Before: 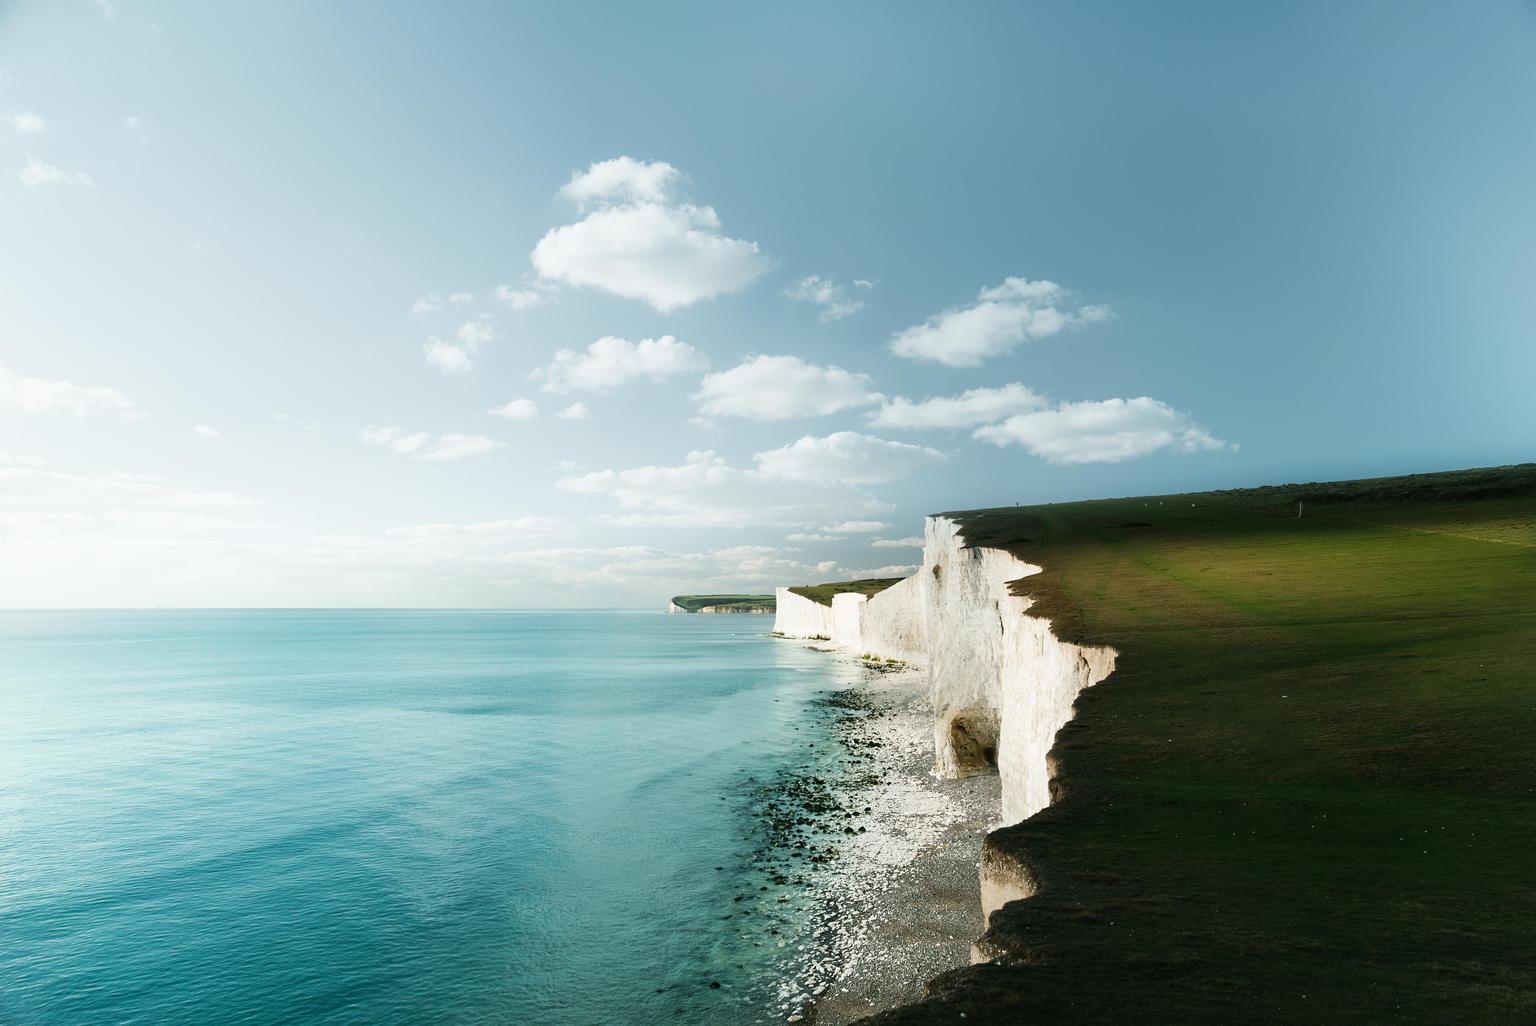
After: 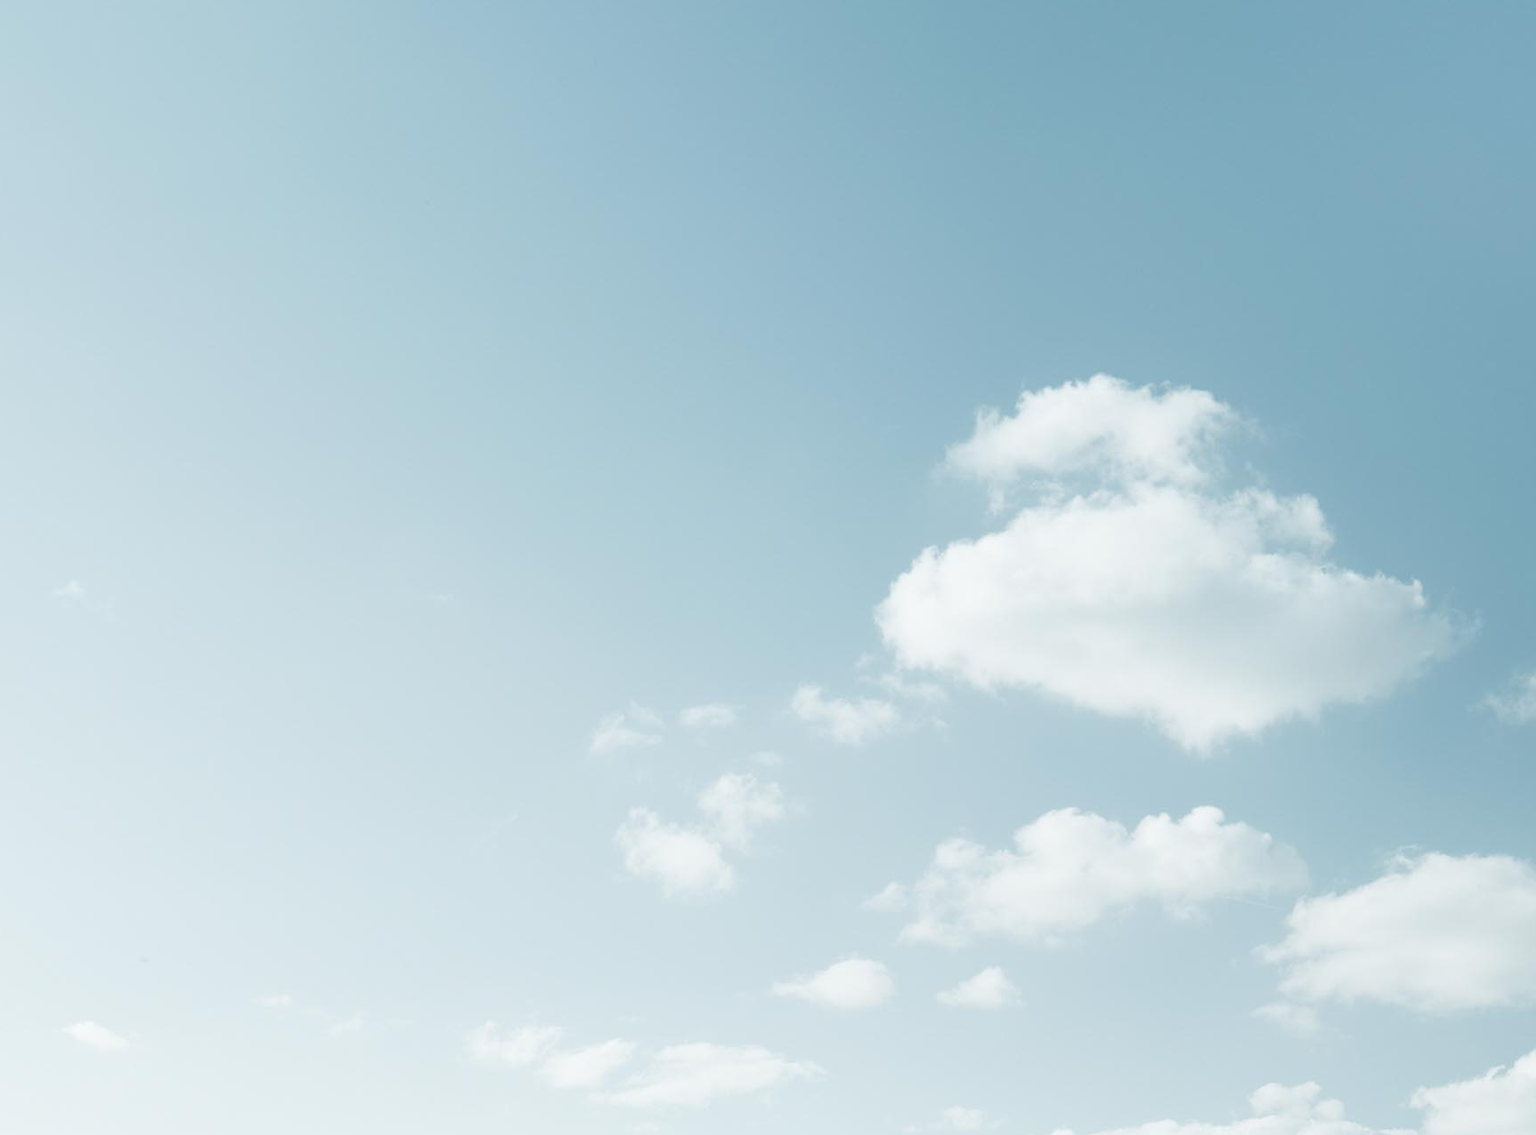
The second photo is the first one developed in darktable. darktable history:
crop and rotate: left 10.879%, top 0.117%, right 47.598%, bottom 53.888%
